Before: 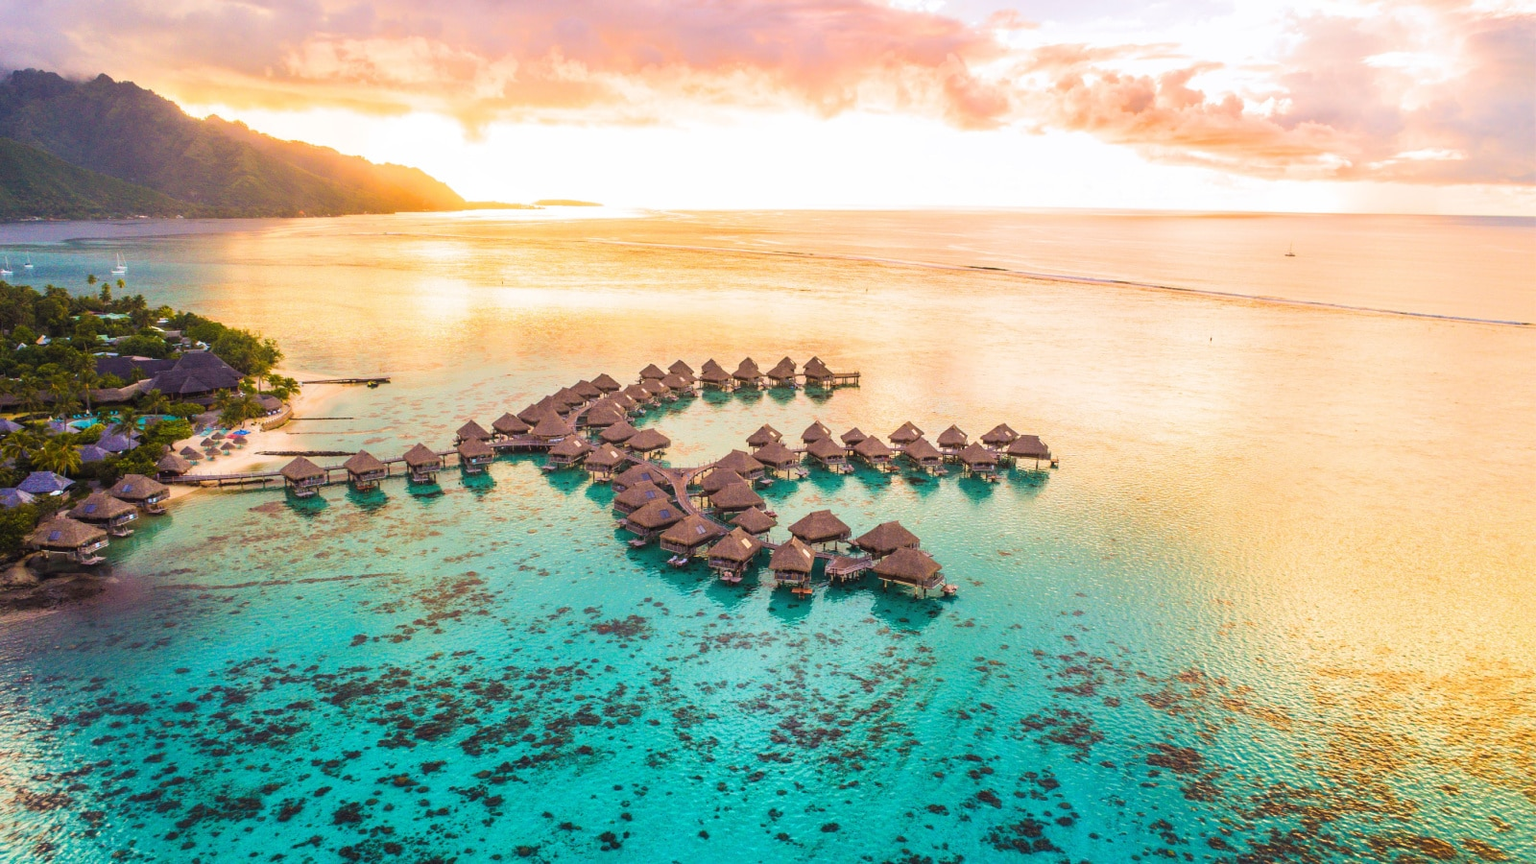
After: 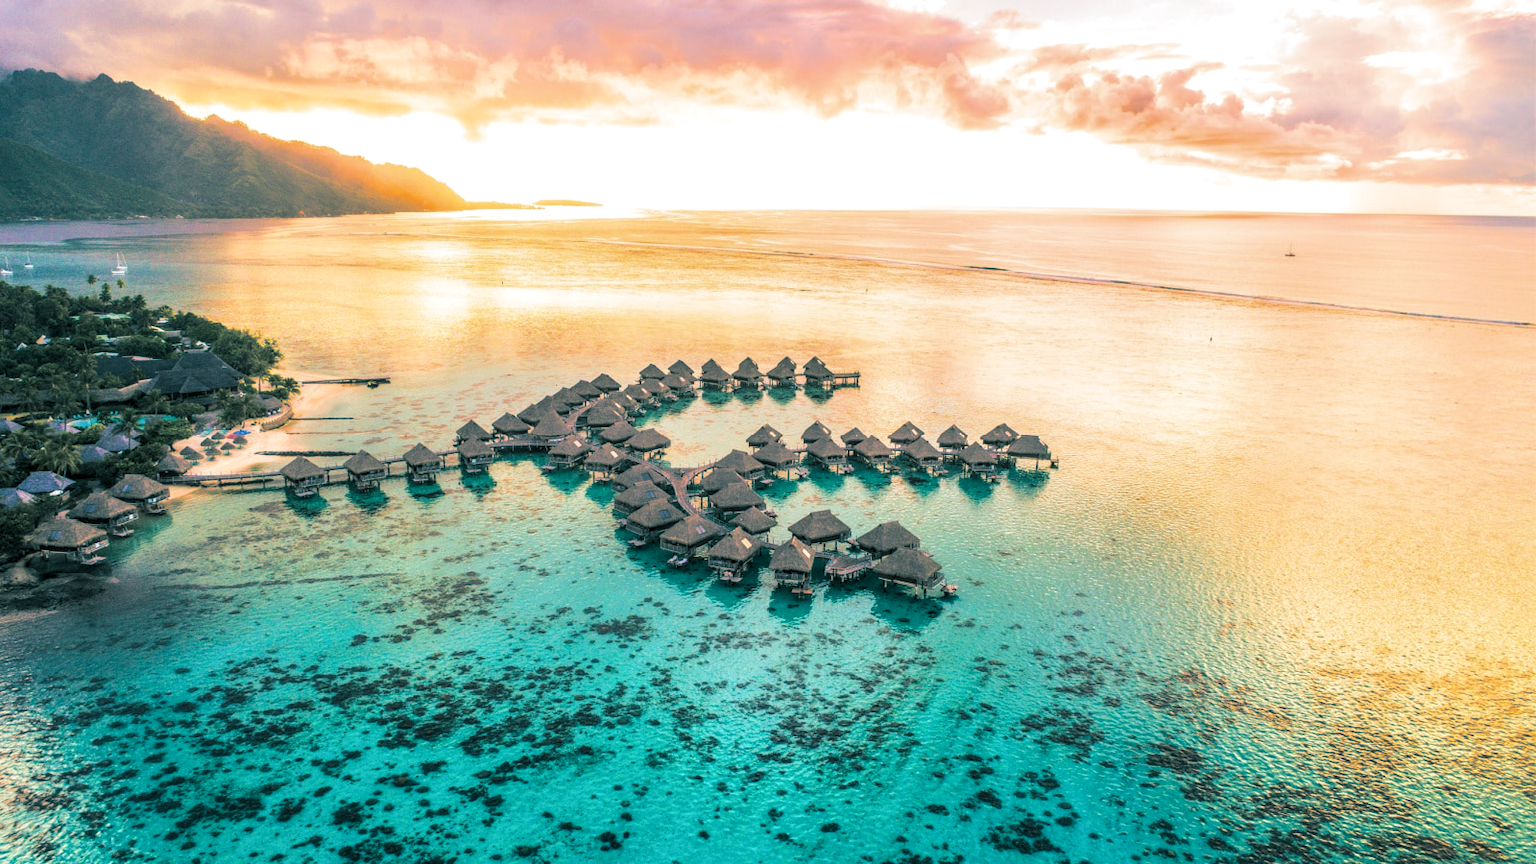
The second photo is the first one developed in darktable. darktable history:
local contrast: detail 130%
split-toning: shadows › hue 186.43°, highlights › hue 49.29°, compress 30.29%
